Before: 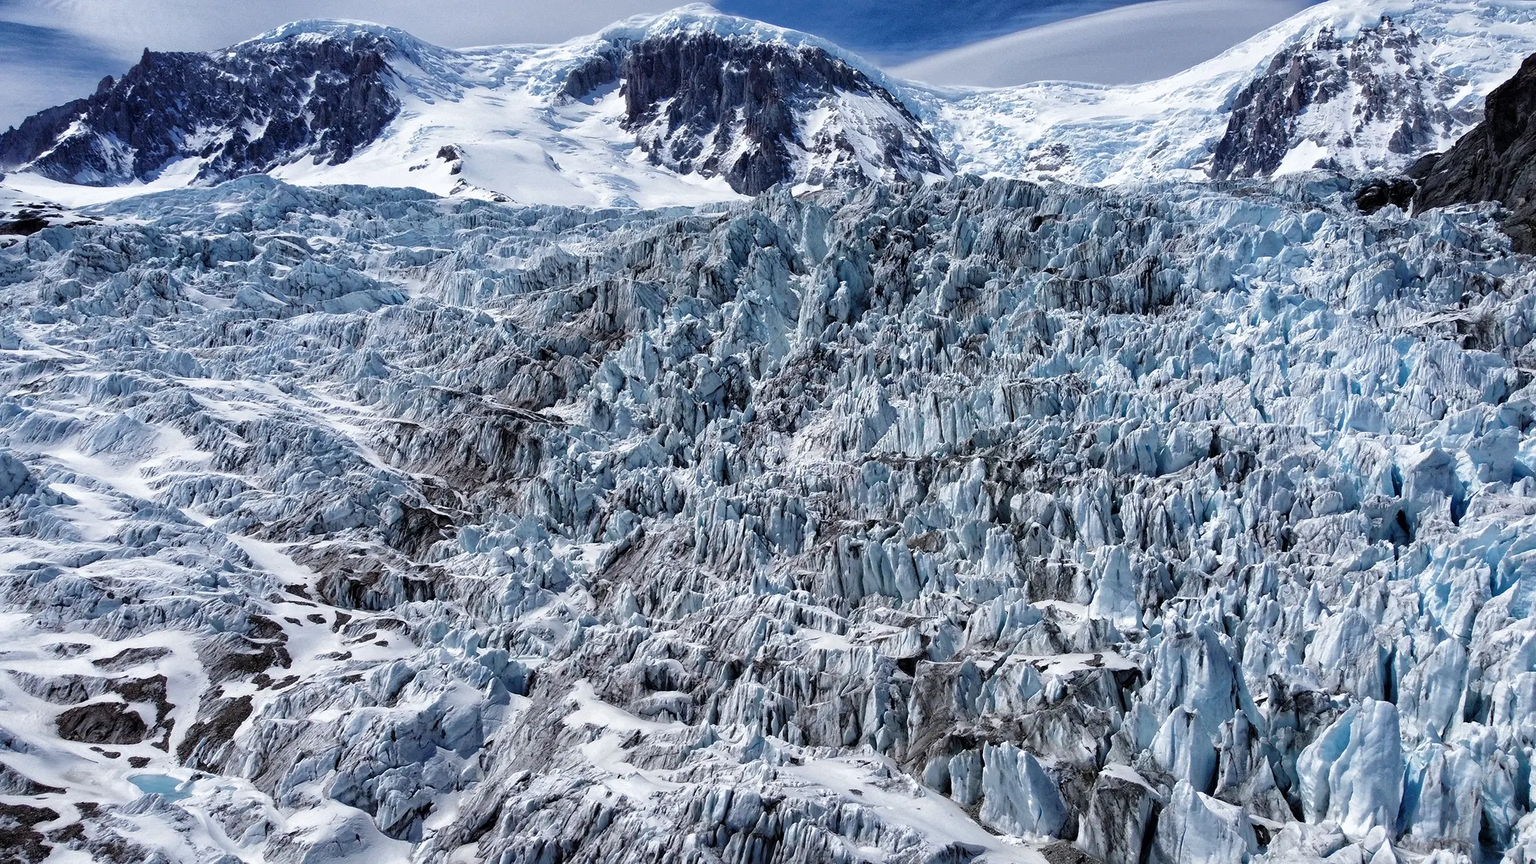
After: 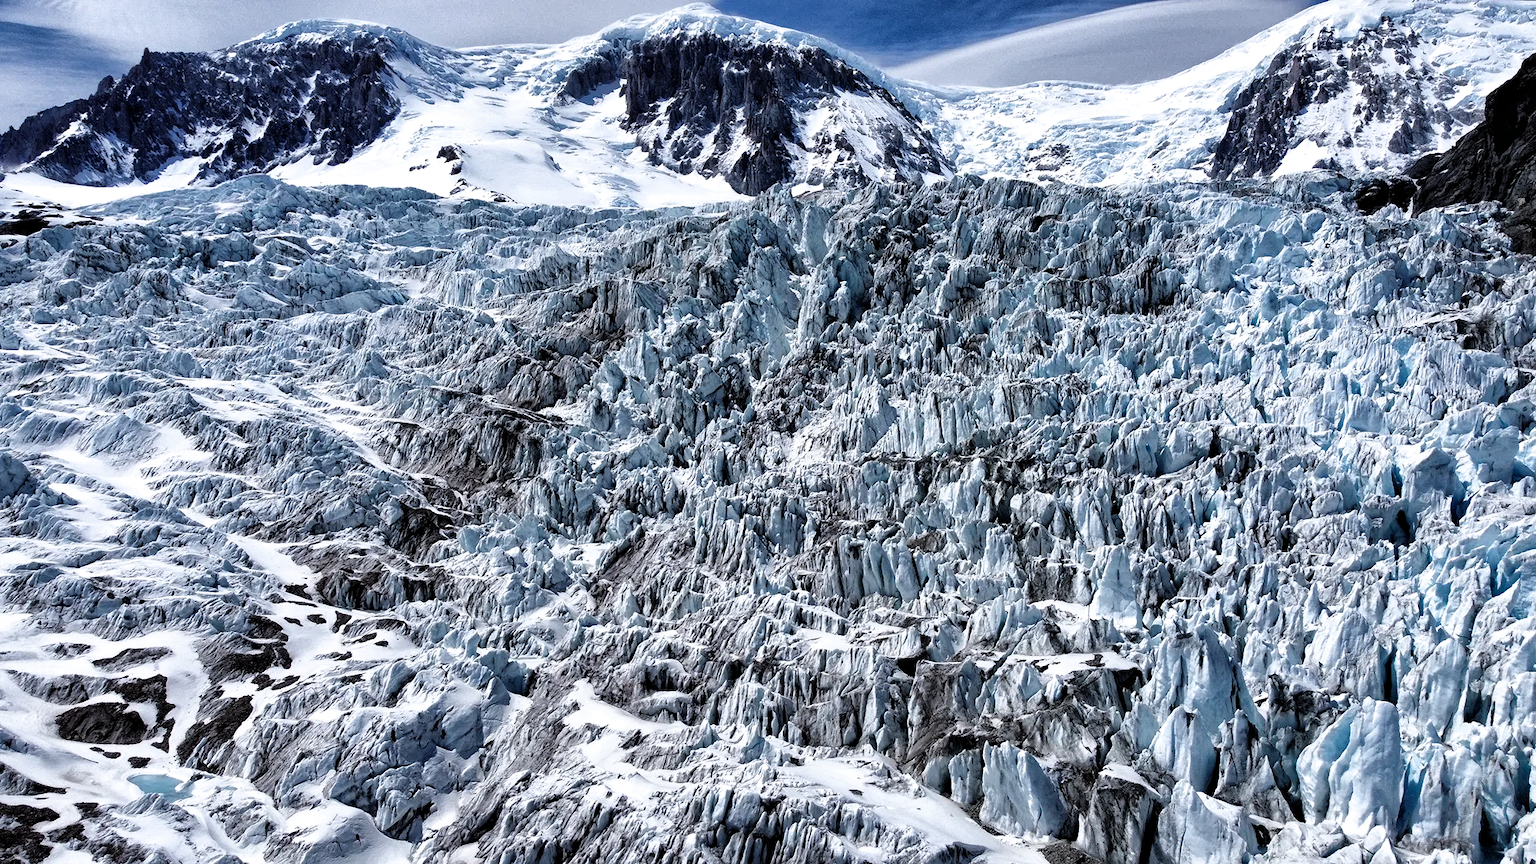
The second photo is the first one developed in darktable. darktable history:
shadows and highlights: soften with gaussian
filmic rgb: black relative exposure -8.26 EV, white relative exposure 2.2 EV, threshold 3 EV, target white luminance 99.858%, hardness 7.11, latitude 74.75%, contrast 1.319, highlights saturation mix -2.53%, shadows ↔ highlights balance 30.09%, enable highlight reconstruction true
